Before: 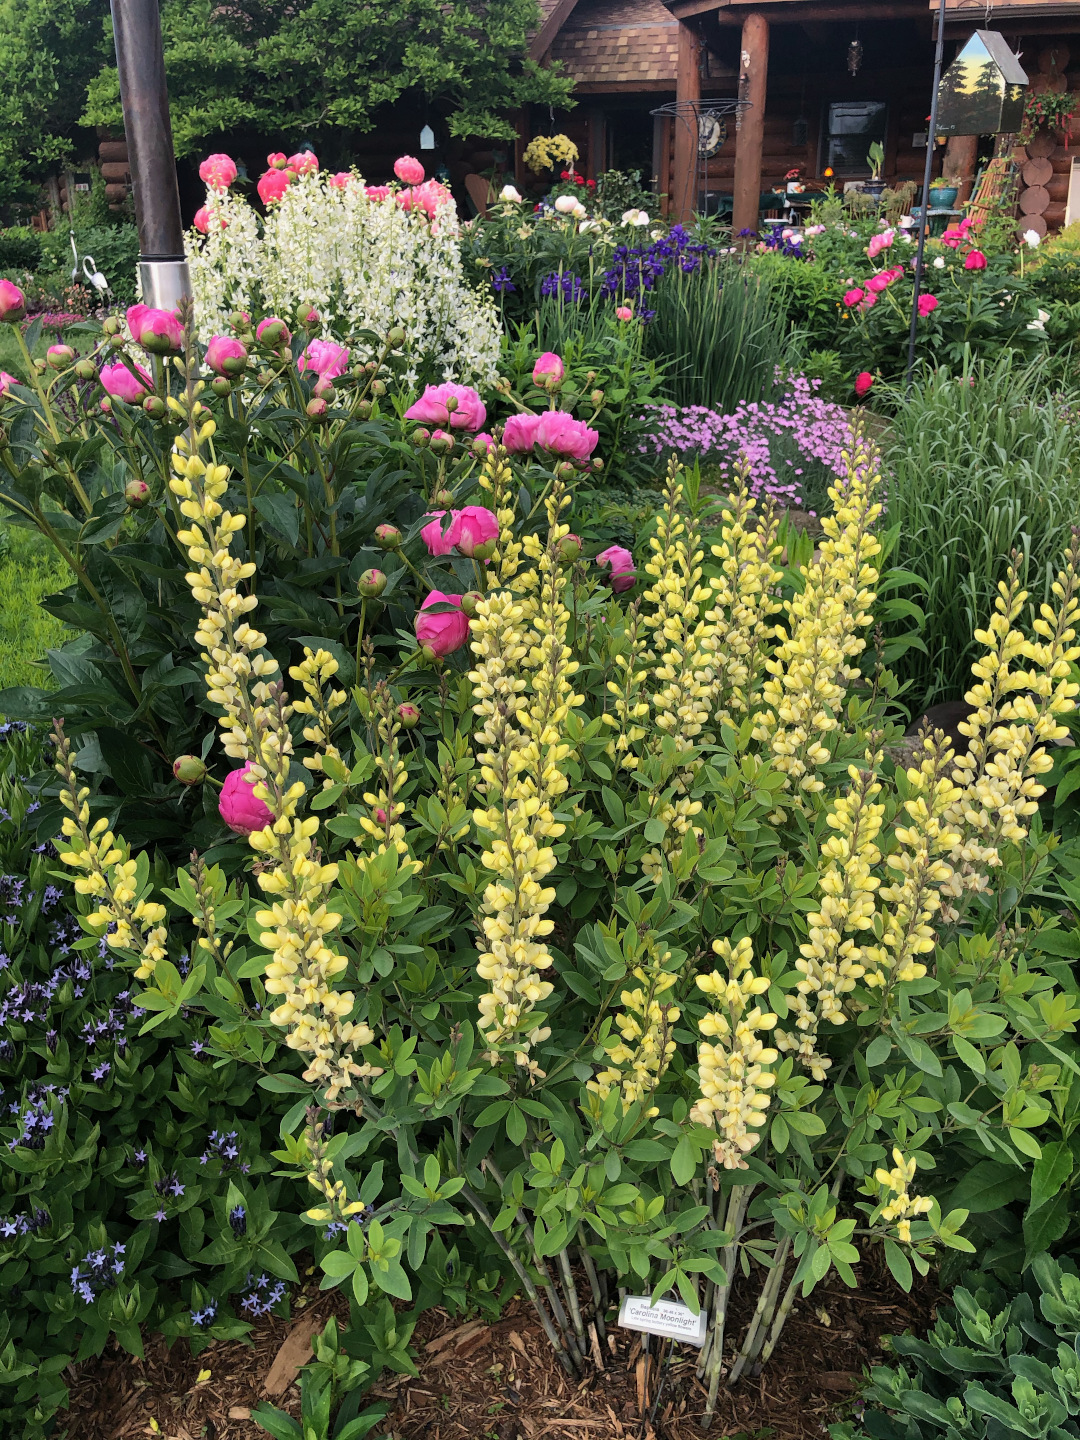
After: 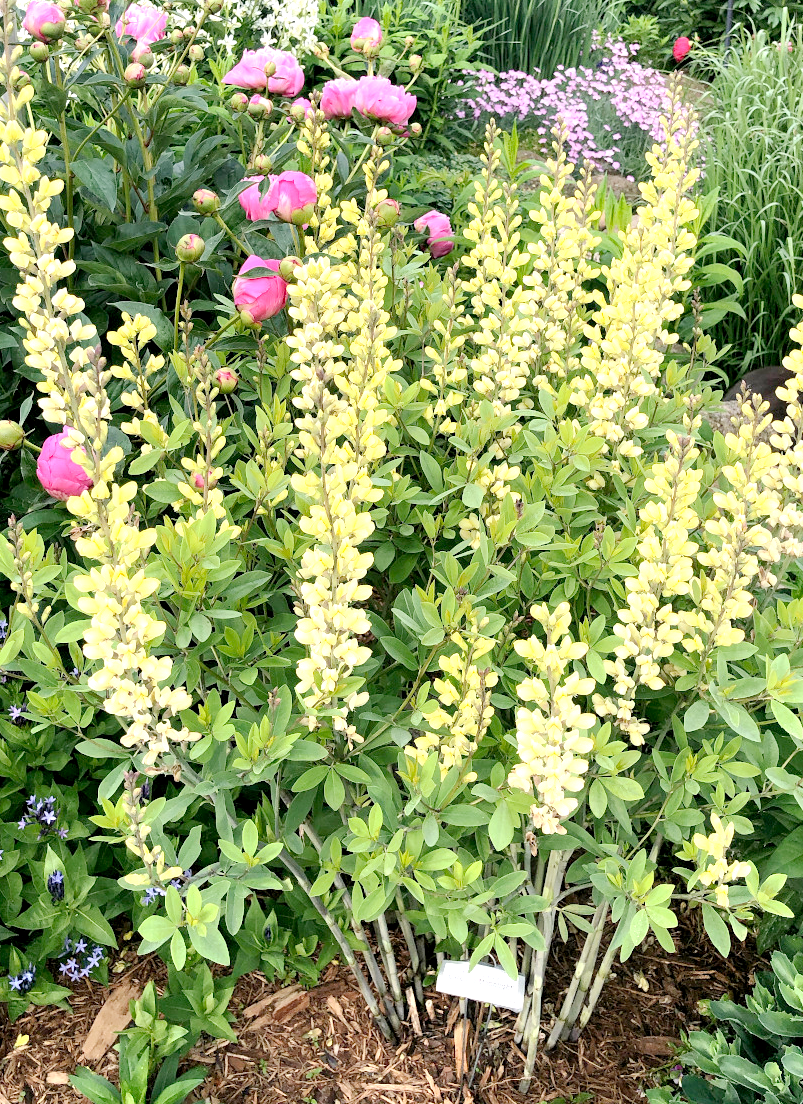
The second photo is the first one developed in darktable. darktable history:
crop: left 16.868%, top 23.329%, right 8.743%
exposure: exposure 1.138 EV, compensate highlight preservation false
color correction: highlights b* 0.065
tone curve: curves: ch0 [(0, 0) (0.003, 0.004) (0.011, 0.015) (0.025, 0.033) (0.044, 0.058) (0.069, 0.091) (0.1, 0.131) (0.136, 0.179) (0.177, 0.233) (0.224, 0.295) (0.277, 0.364) (0.335, 0.434) (0.399, 0.51) (0.468, 0.583) (0.543, 0.654) (0.623, 0.724) (0.709, 0.789) (0.801, 0.852) (0.898, 0.924) (1, 1)], preserve colors none
